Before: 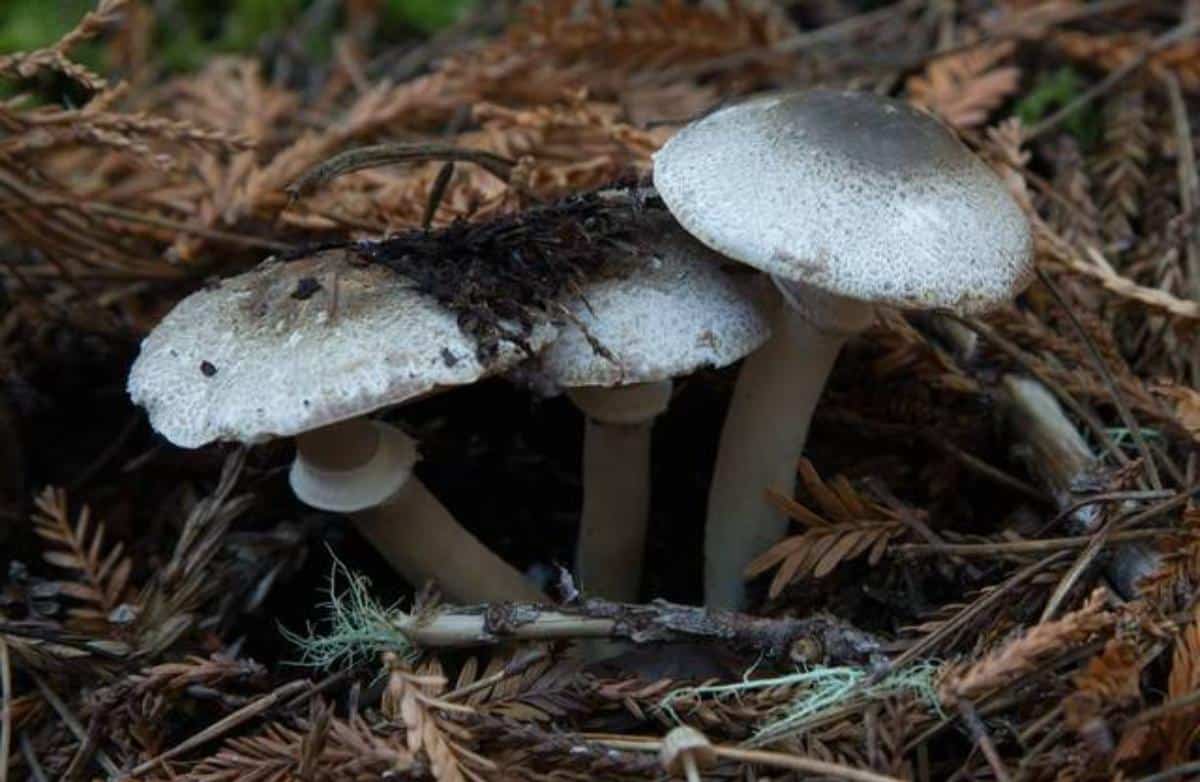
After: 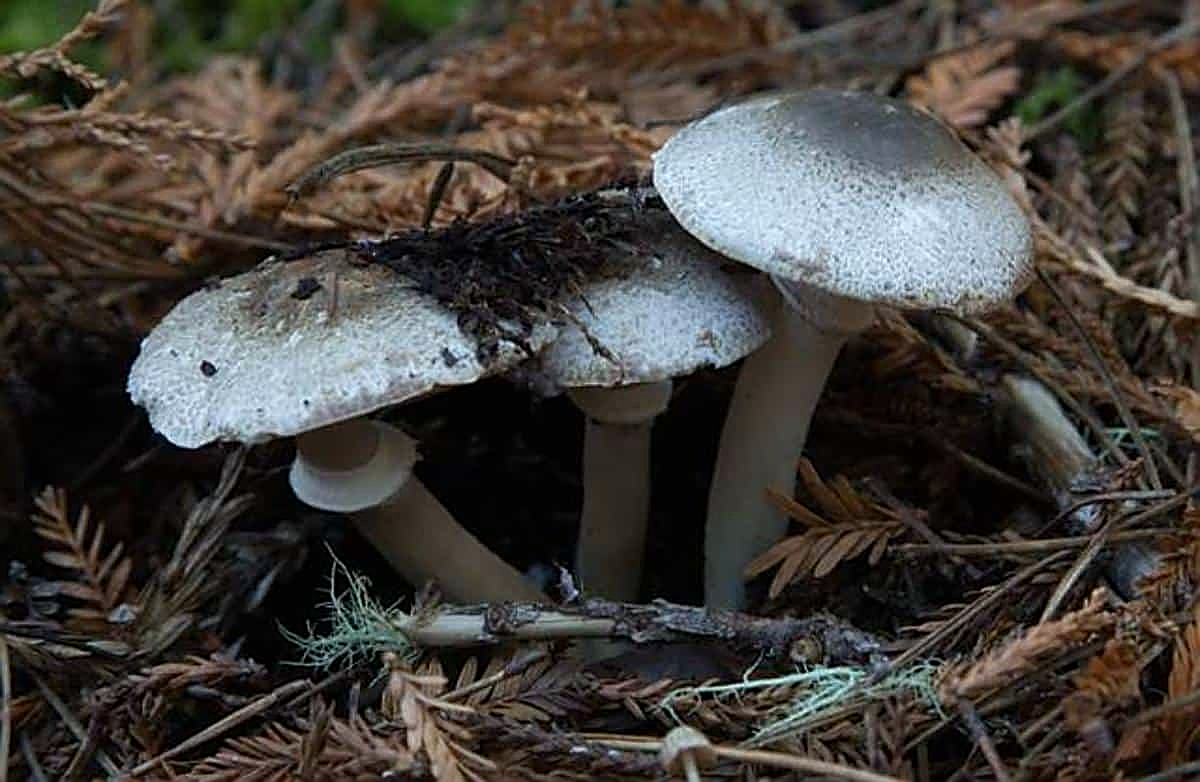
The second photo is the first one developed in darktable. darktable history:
white balance: red 0.982, blue 1.018
sharpen: amount 1
